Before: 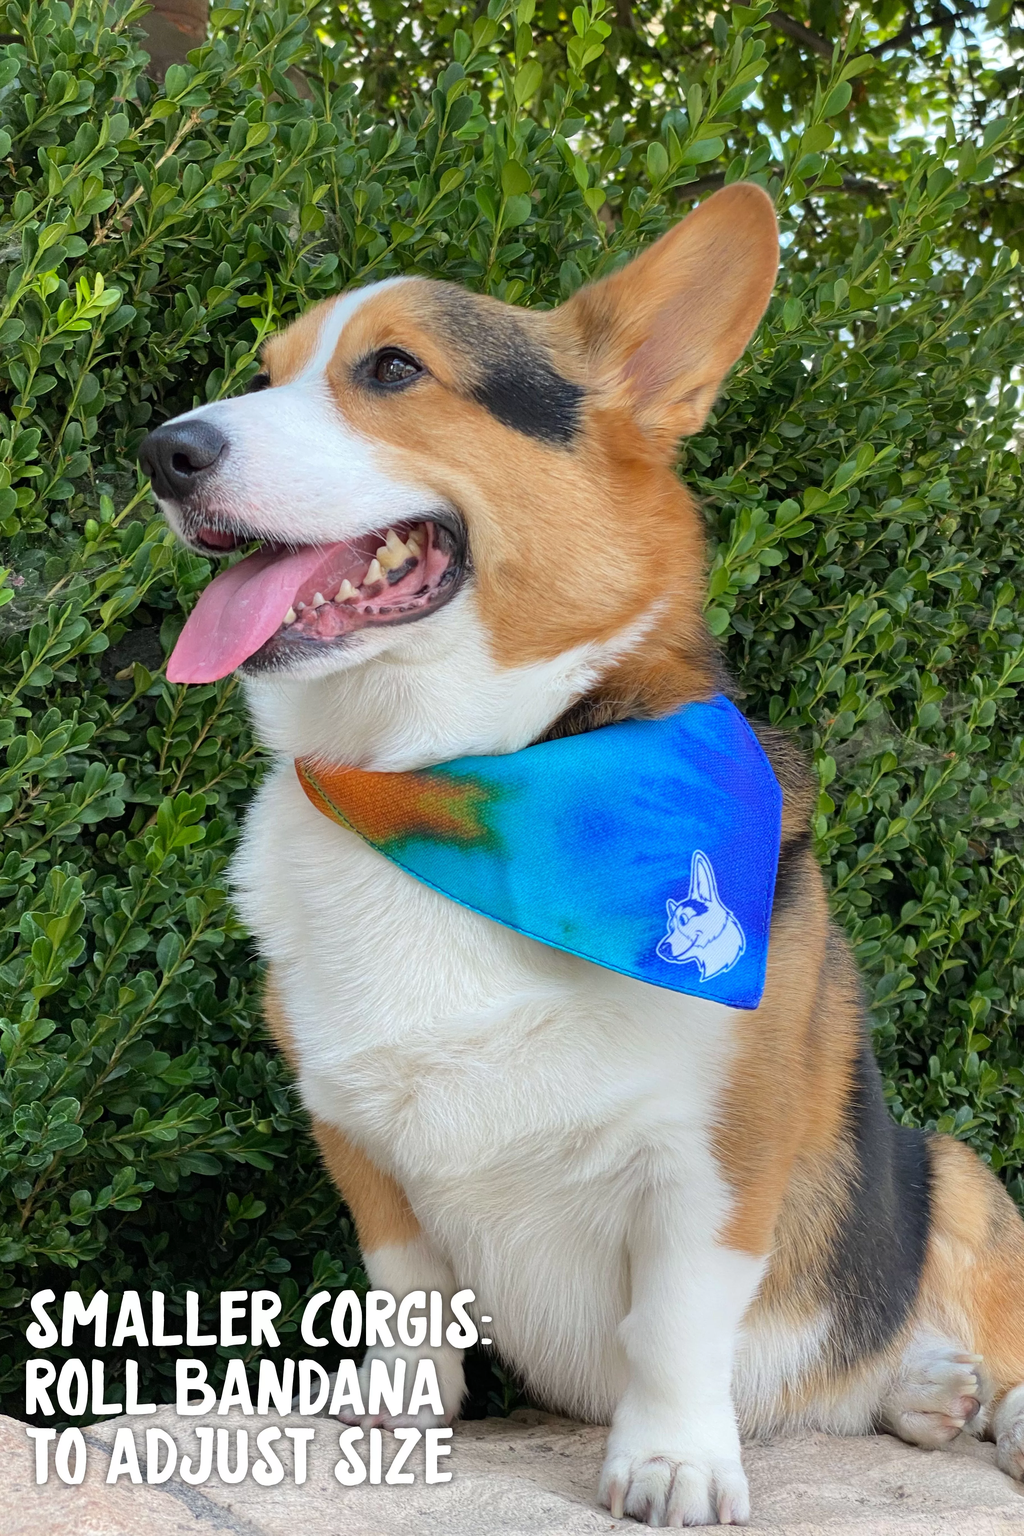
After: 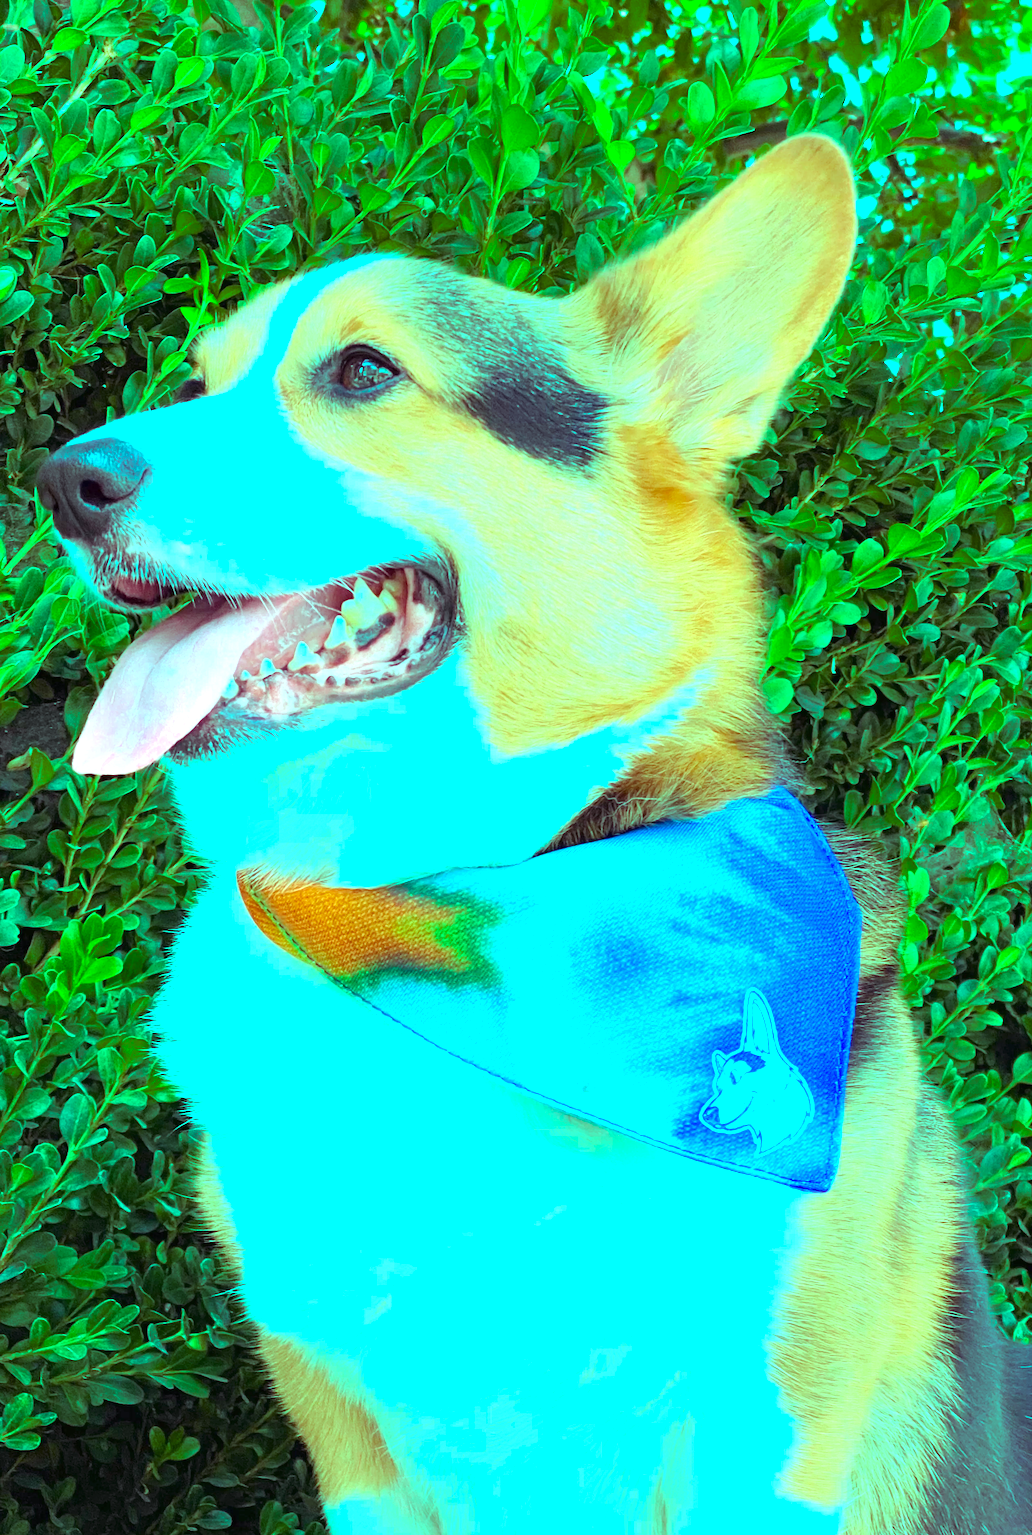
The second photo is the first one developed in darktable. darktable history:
exposure: black level correction 0, exposure 1.2 EV, compensate highlight preservation false
crop and rotate: left 10.77%, top 5.1%, right 10.41%, bottom 16.76%
color balance rgb: shadows lift › luminance 0.49%, shadows lift › chroma 6.83%, shadows lift › hue 300.29°, power › hue 208.98°, highlights gain › luminance 20.24%, highlights gain › chroma 13.17%, highlights gain › hue 173.85°, perceptual saturation grading › global saturation 18.05%
